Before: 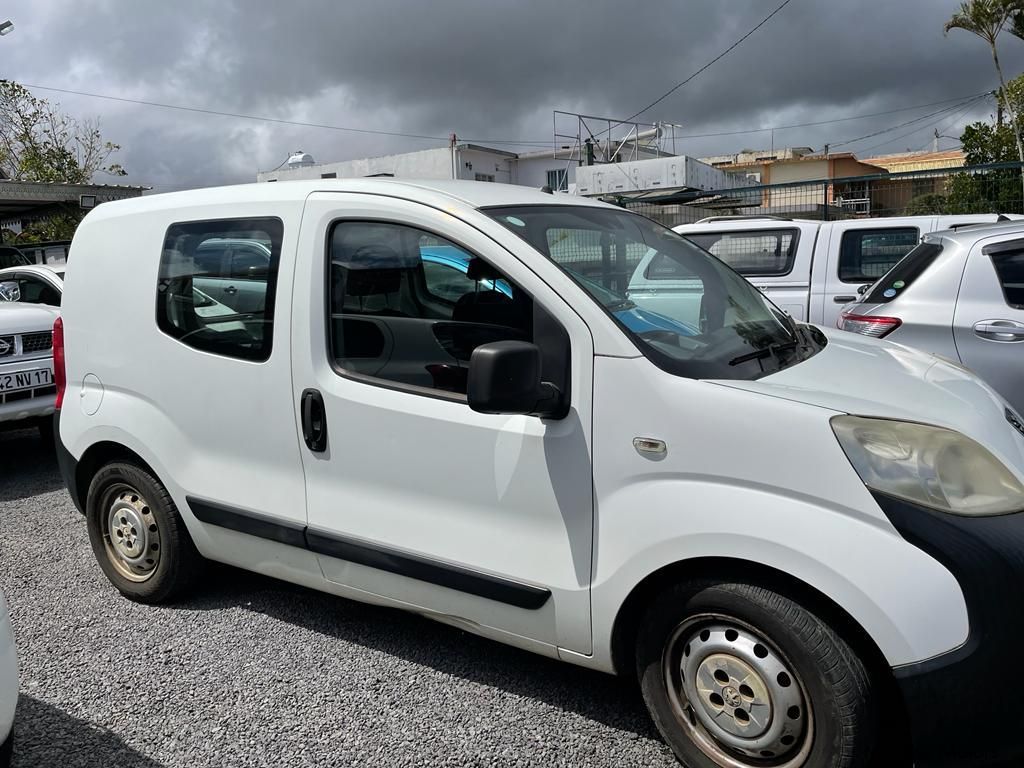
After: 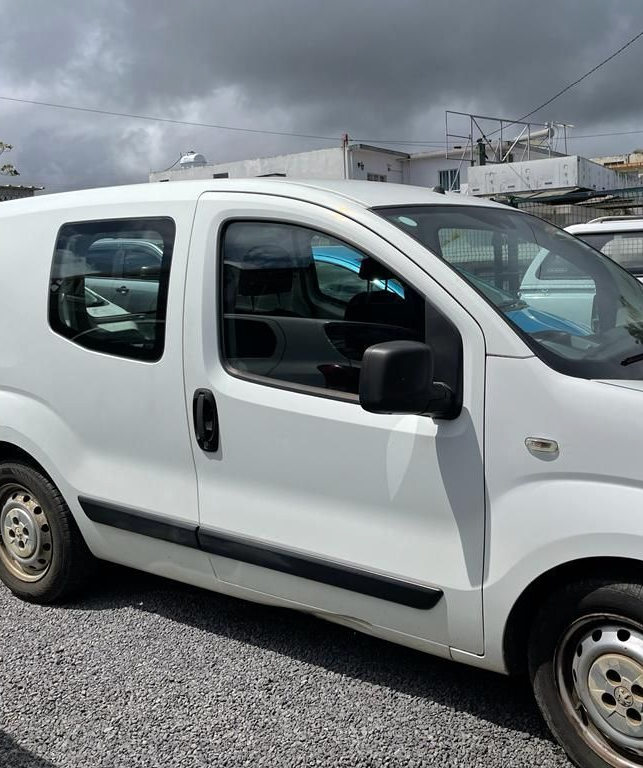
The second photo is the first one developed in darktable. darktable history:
crop: left 10.644%, right 26.528%
tone equalizer: -8 EV -1.84 EV, -7 EV -1.16 EV, -6 EV -1.62 EV, smoothing diameter 25%, edges refinement/feathering 10, preserve details guided filter
